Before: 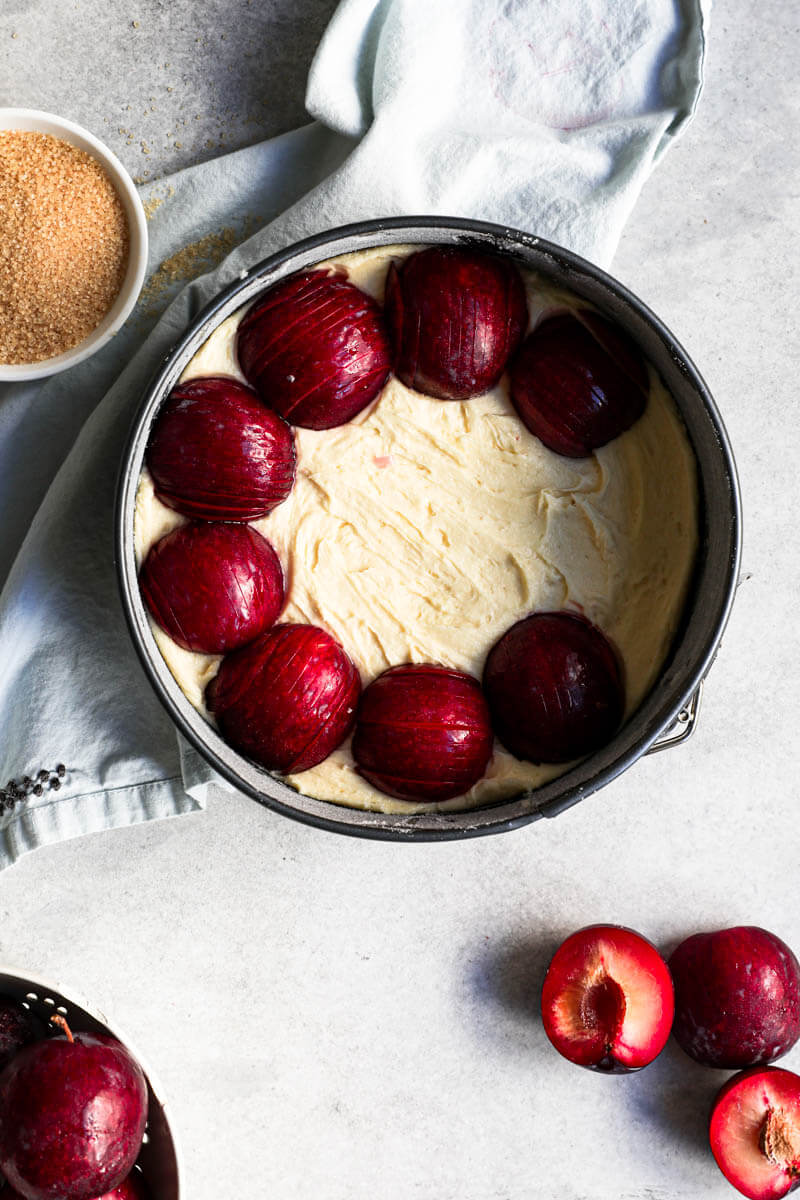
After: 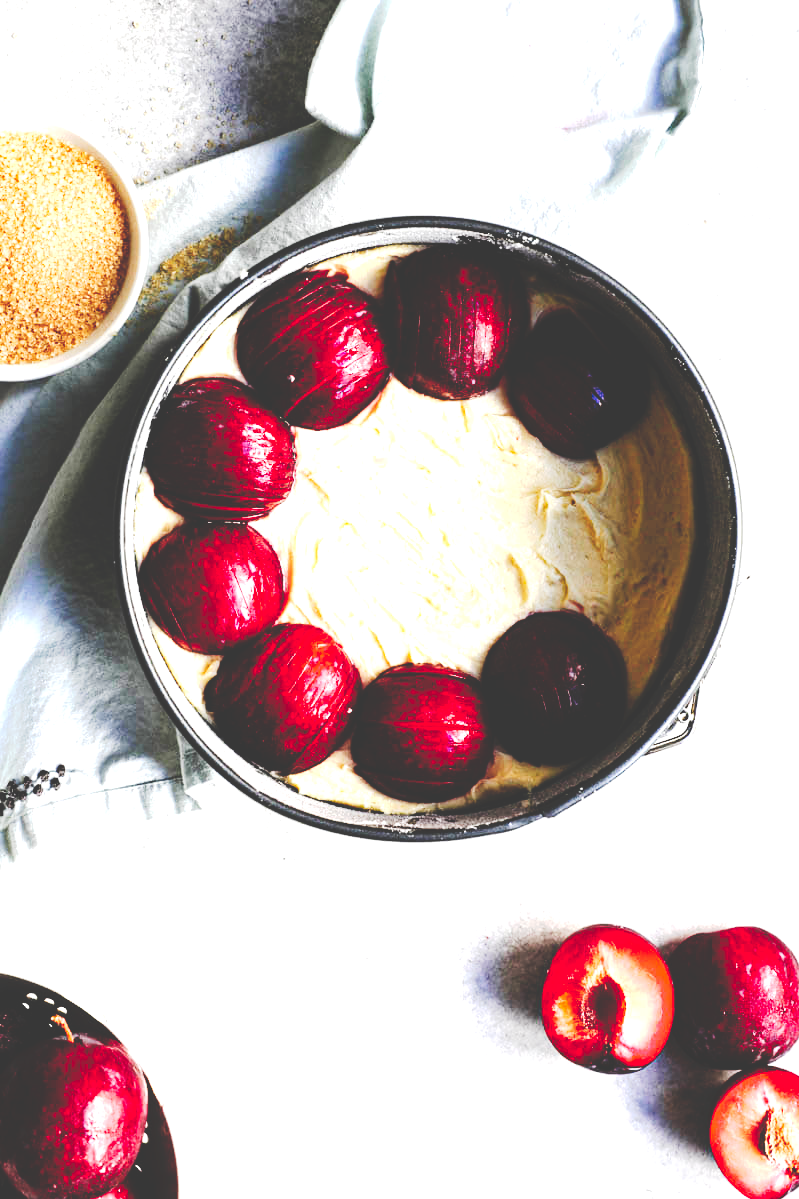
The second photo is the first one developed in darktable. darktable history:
exposure: black level correction 0, exposure 1.095 EV, compensate exposure bias true, compensate highlight preservation false
tone curve: curves: ch0 [(0, 0) (0.003, 0.231) (0.011, 0.231) (0.025, 0.231) (0.044, 0.231) (0.069, 0.231) (0.1, 0.234) (0.136, 0.239) (0.177, 0.243) (0.224, 0.247) (0.277, 0.265) (0.335, 0.311) (0.399, 0.389) (0.468, 0.507) (0.543, 0.634) (0.623, 0.74) (0.709, 0.83) (0.801, 0.889) (0.898, 0.93) (1, 1)], preserve colors none
crop: left 0.091%
